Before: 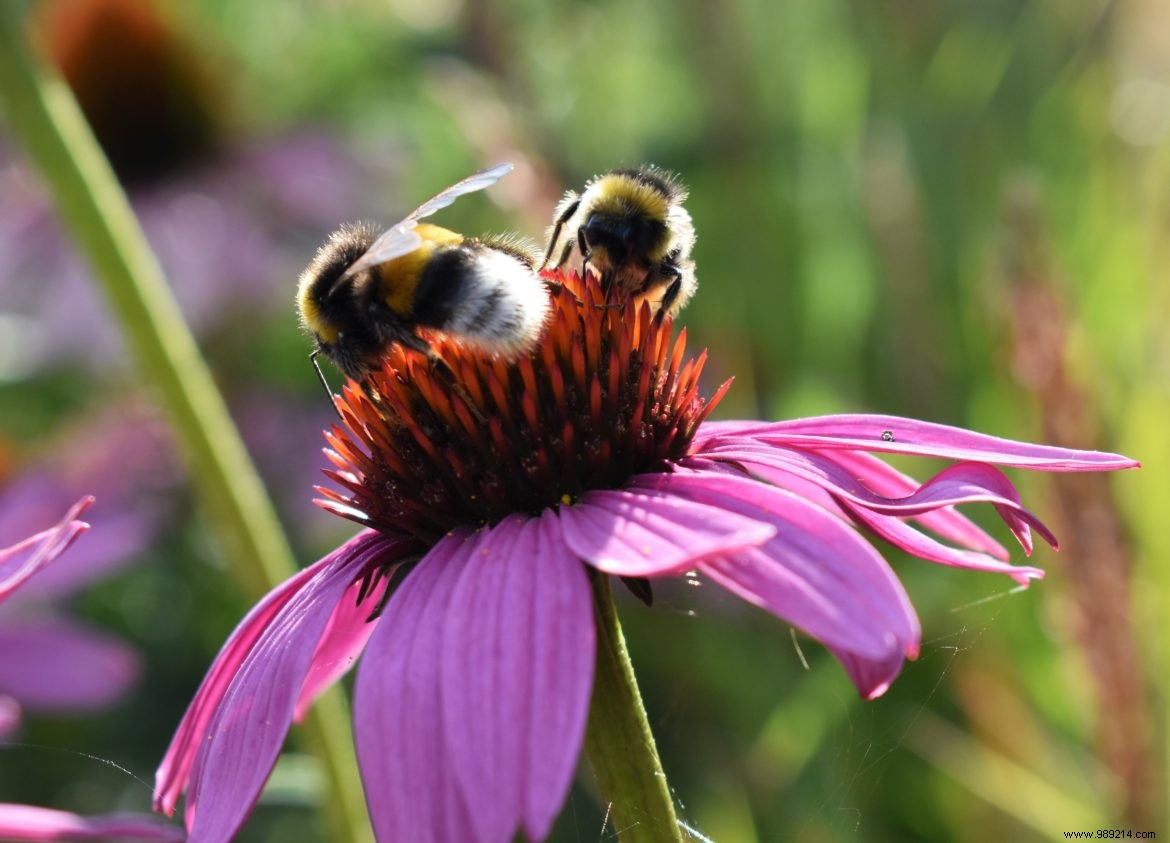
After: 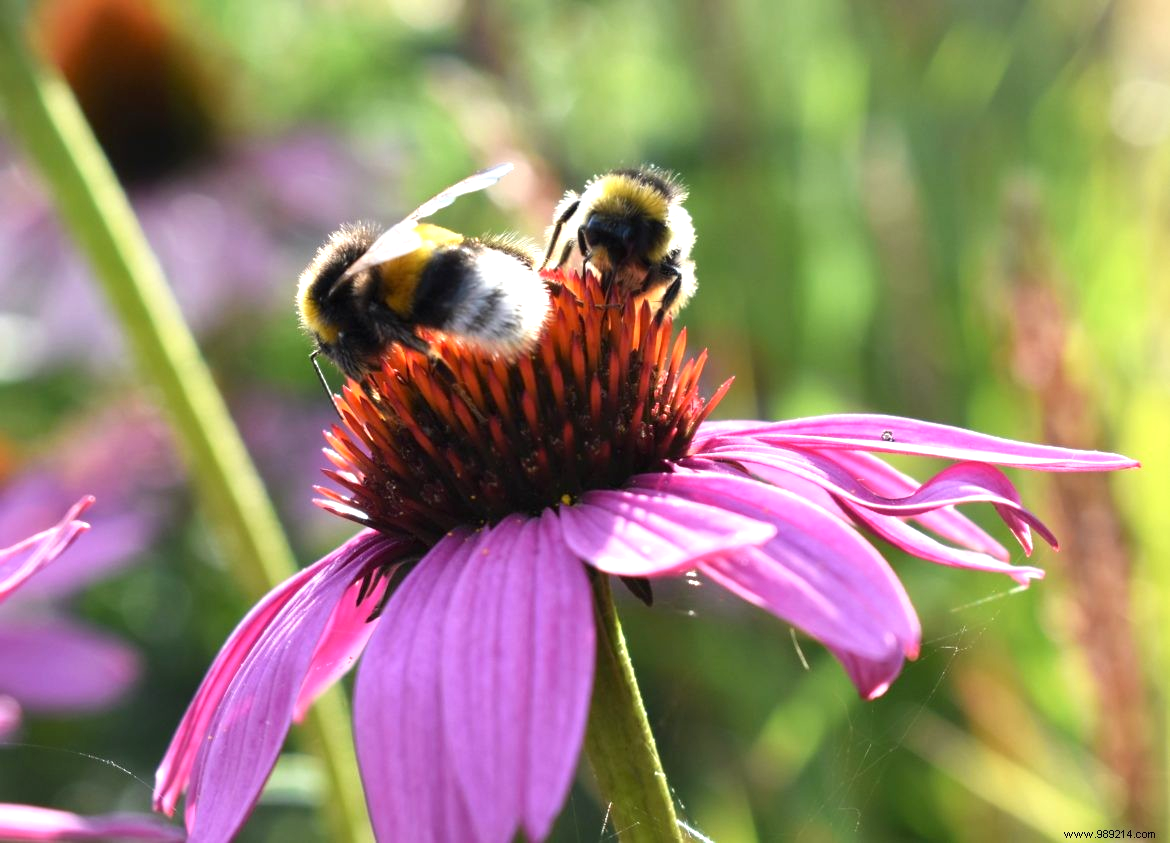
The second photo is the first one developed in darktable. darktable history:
exposure: exposure 0.693 EV, compensate highlight preservation false
